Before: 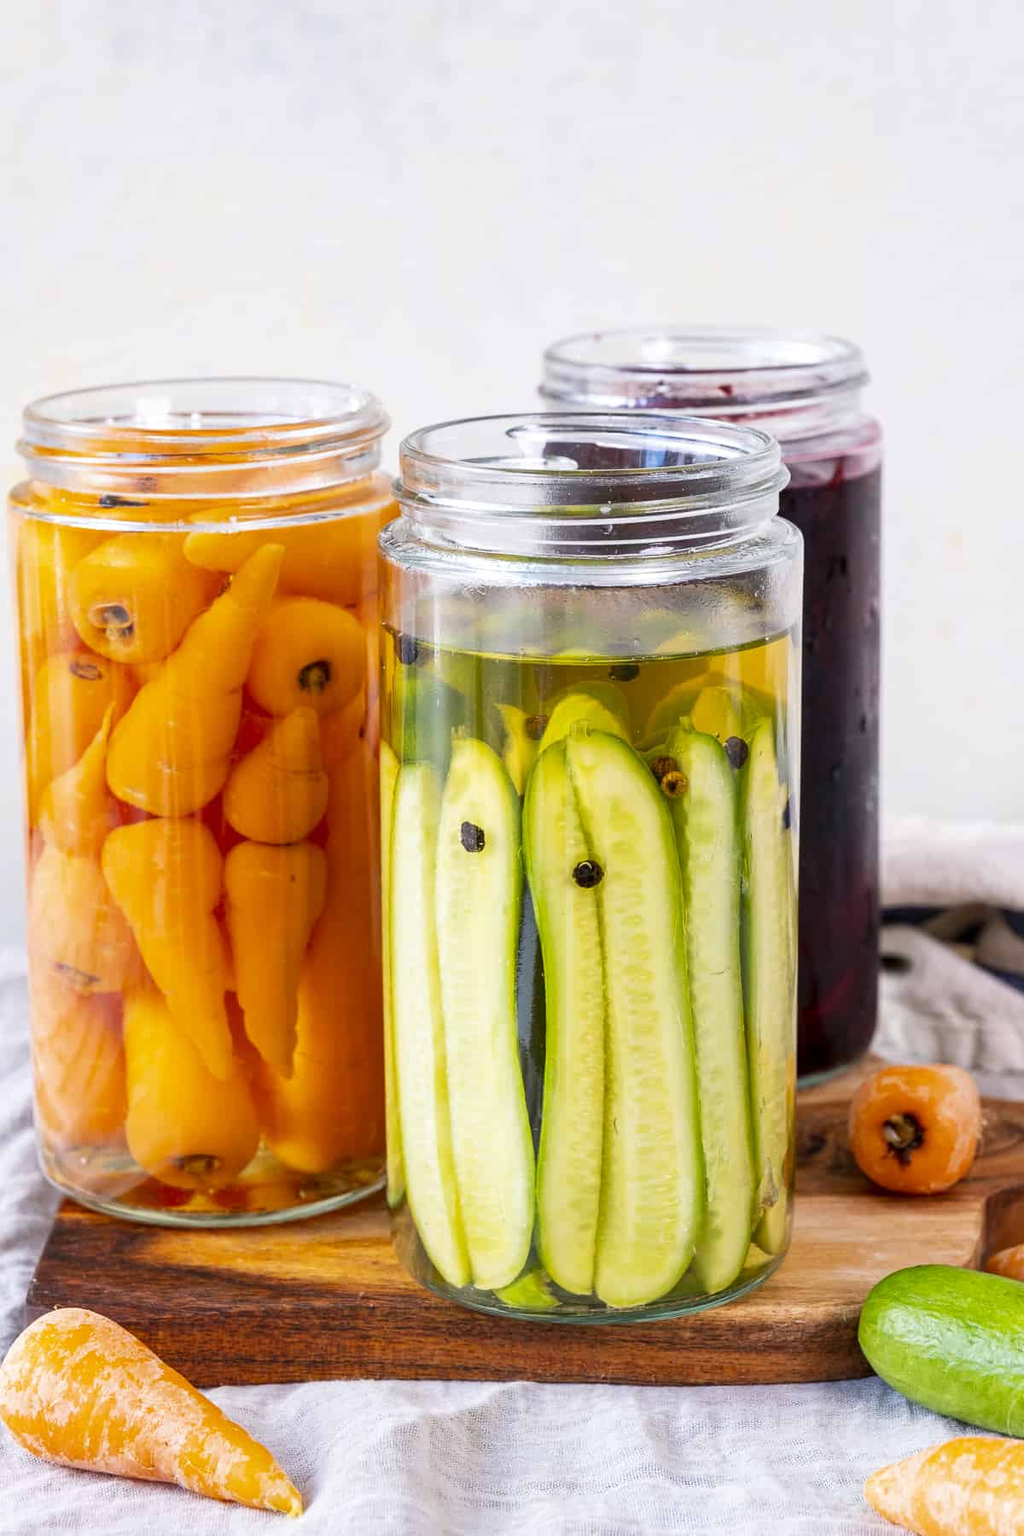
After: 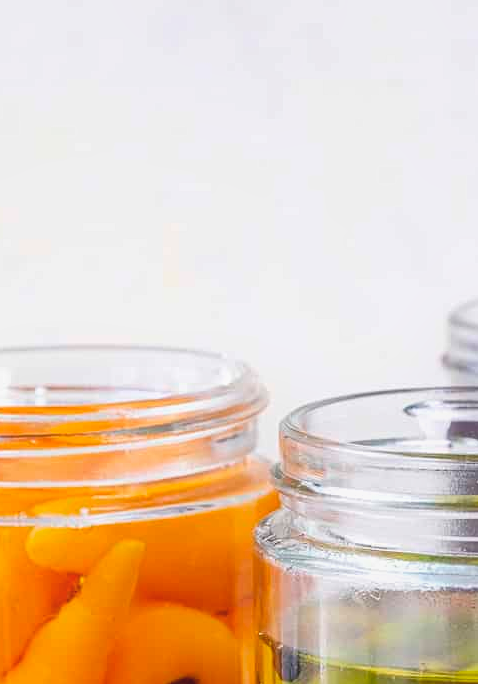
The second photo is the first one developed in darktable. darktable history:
contrast equalizer: y [[0.439, 0.44, 0.442, 0.457, 0.493, 0.498], [0.5 ×6], [0.5 ×6], [0 ×6], [0 ×6]]
crop: left 15.776%, top 5.428%, right 44.381%, bottom 56.561%
